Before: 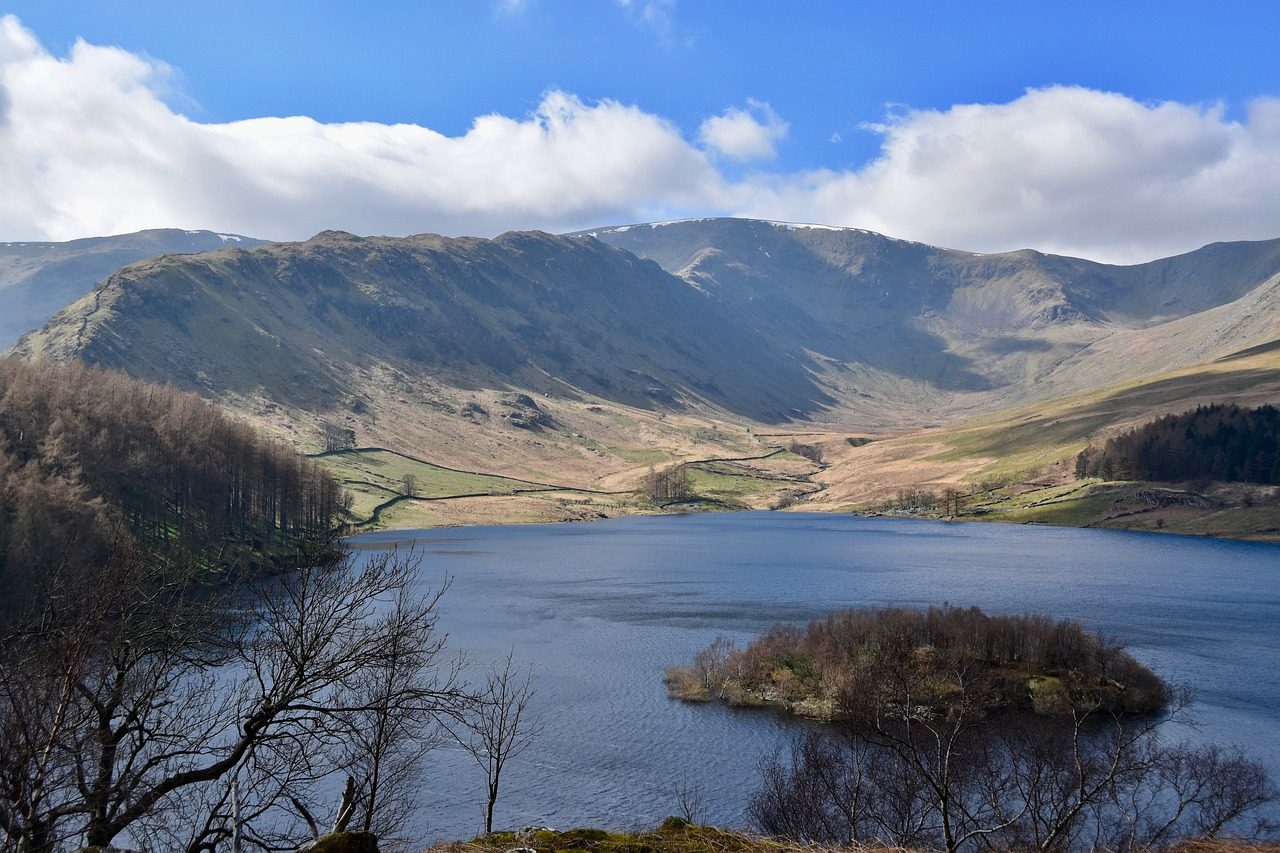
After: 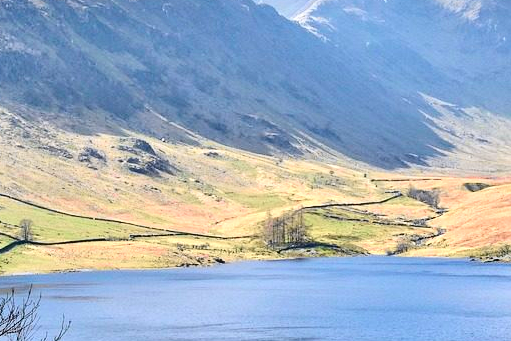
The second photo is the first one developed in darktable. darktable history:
exposure: exposure 0.781 EV, compensate highlight preservation false
tone curve: curves: ch0 [(0, 0.01) (0.133, 0.057) (0.338, 0.327) (0.494, 0.55) (0.726, 0.807) (1, 1)]; ch1 [(0, 0) (0.346, 0.324) (0.45, 0.431) (0.5, 0.5) (0.522, 0.517) (0.543, 0.578) (1, 1)]; ch2 [(0, 0) (0.44, 0.424) (0.501, 0.499) (0.564, 0.611) (0.622, 0.667) (0.707, 0.746) (1, 1)], color space Lab, independent channels, preserve colors none
crop: left 30%, top 30%, right 30%, bottom 30%
